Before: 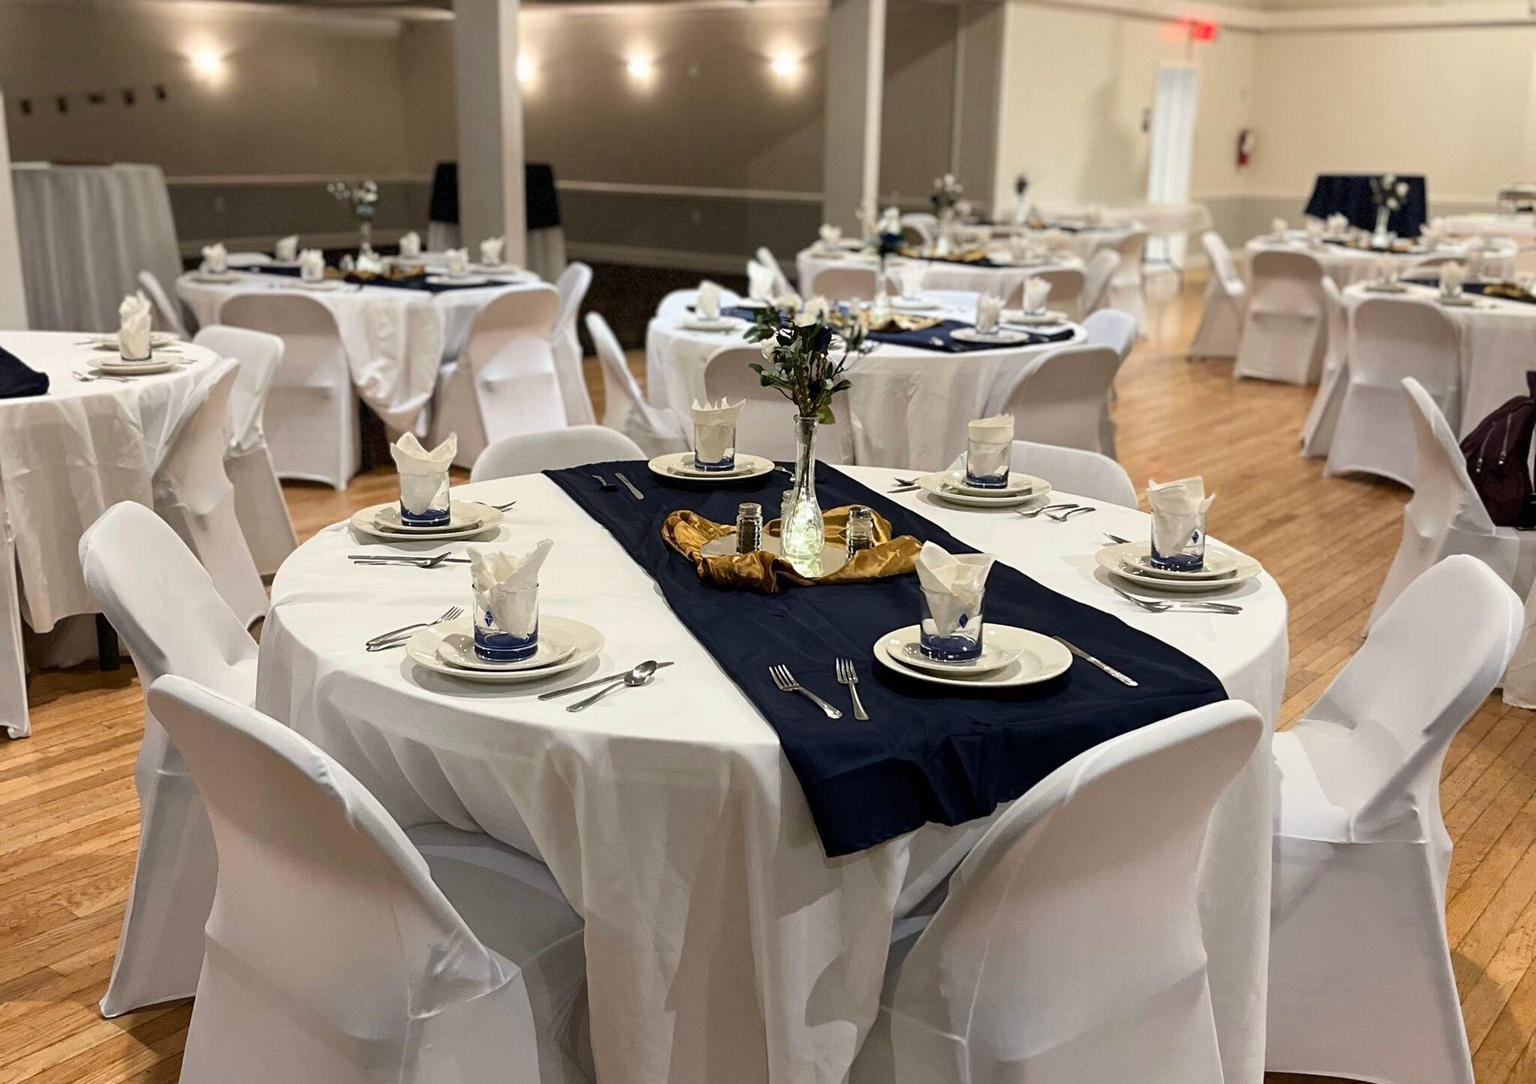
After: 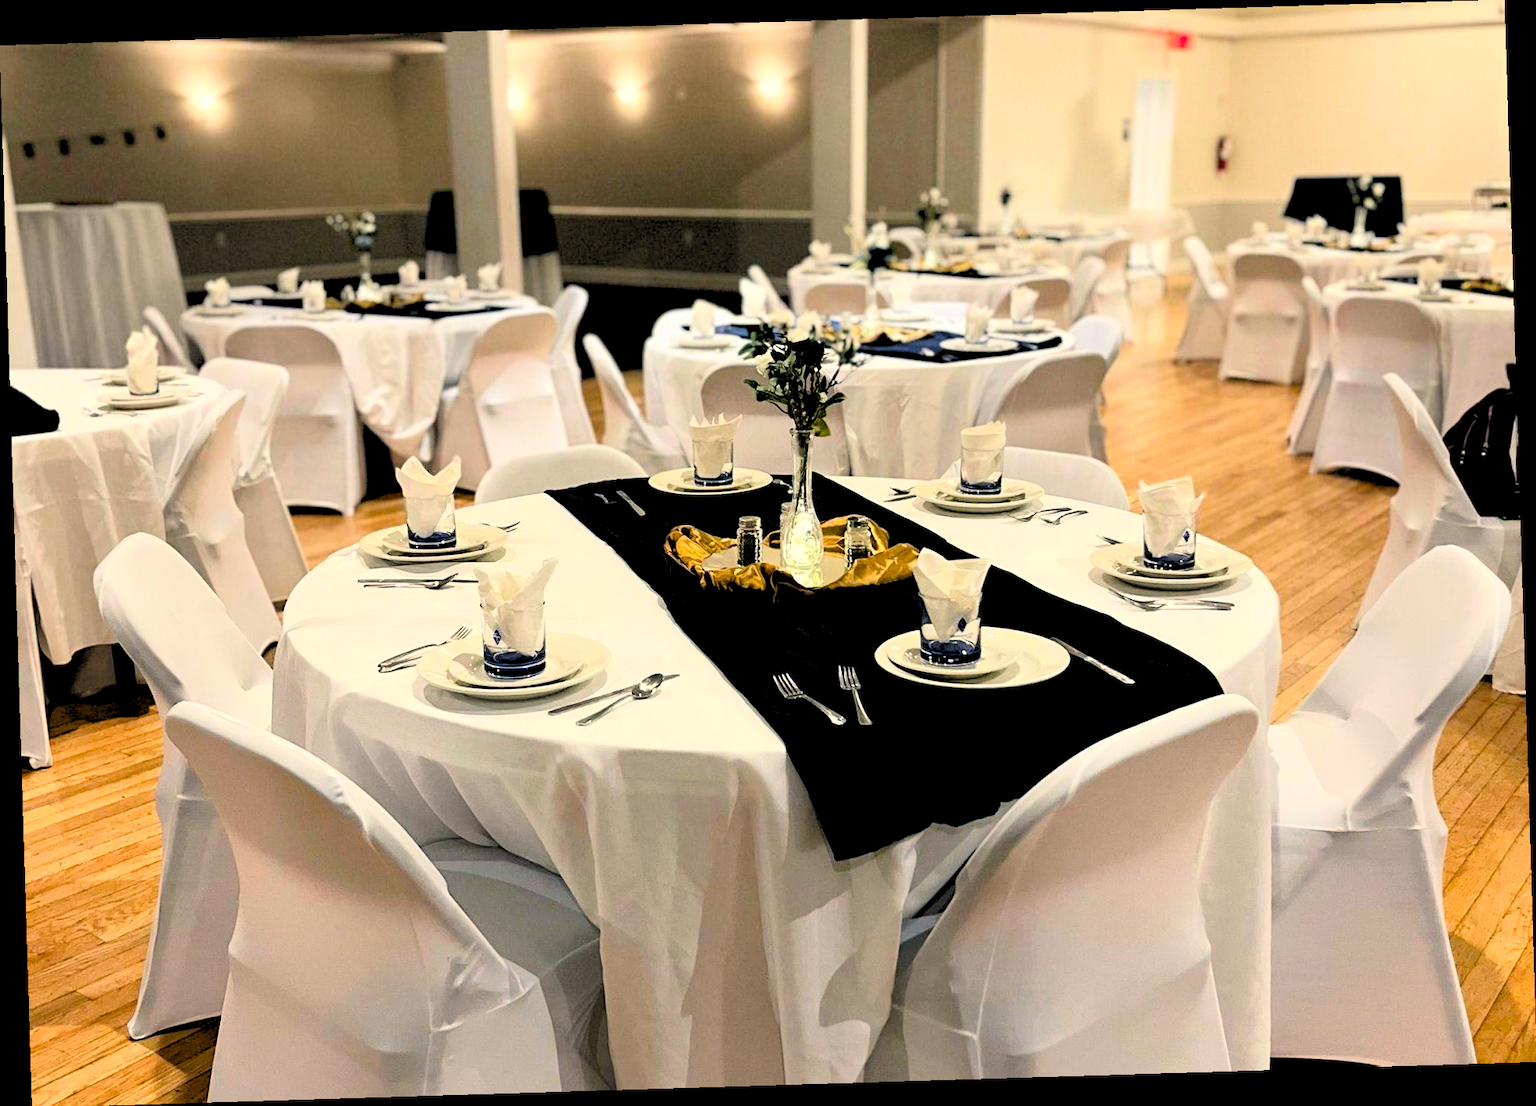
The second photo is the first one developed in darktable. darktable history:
contrast brightness saturation: contrast 0.2, brightness 0.16, saturation 0.22
rotate and perspective: rotation -1.75°, automatic cropping off
rgb levels: levels [[0.029, 0.461, 0.922], [0, 0.5, 1], [0, 0.5, 1]]
color balance rgb: shadows lift › chroma 2%, shadows lift › hue 219.6°, power › hue 313.2°, highlights gain › chroma 3%, highlights gain › hue 75.6°, global offset › luminance 0.5%, perceptual saturation grading › global saturation 15.33%, perceptual saturation grading › highlights -19.33%, perceptual saturation grading › shadows 20%, global vibrance 20%
